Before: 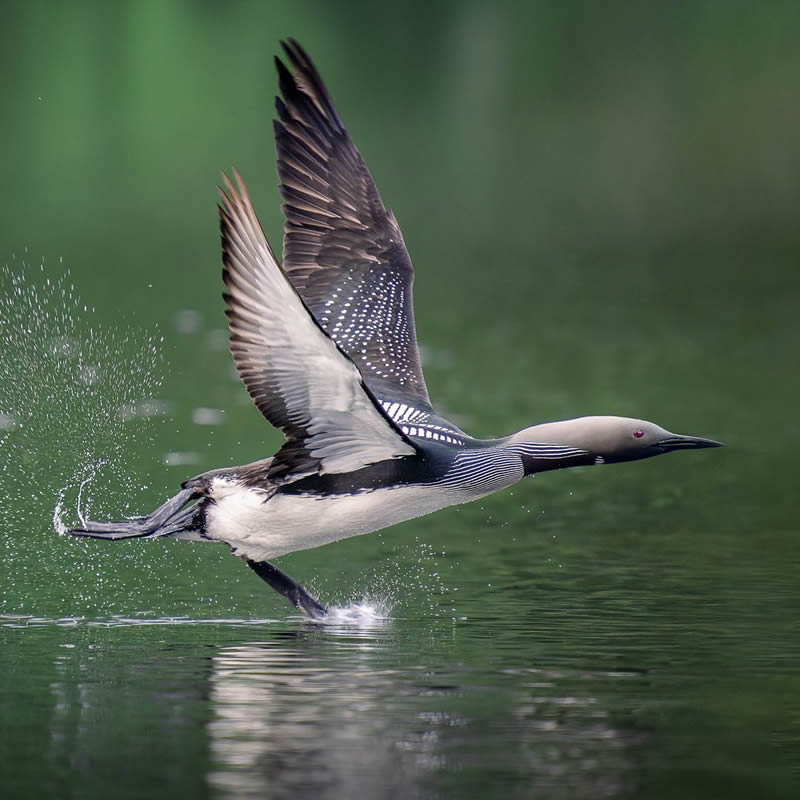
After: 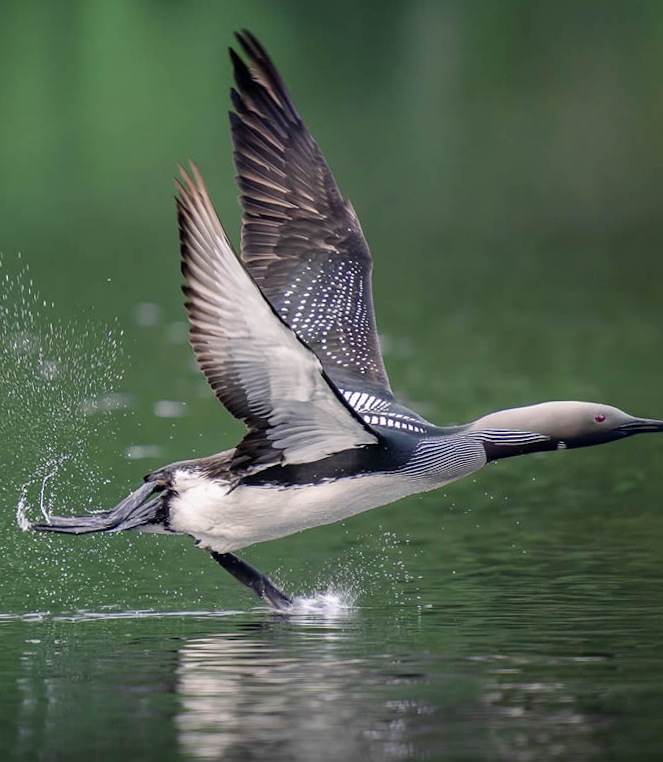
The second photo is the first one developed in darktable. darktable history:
crop and rotate: angle 1.1°, left 4.082%, top 0.49%, right 11.342%, bottom 2.375%
